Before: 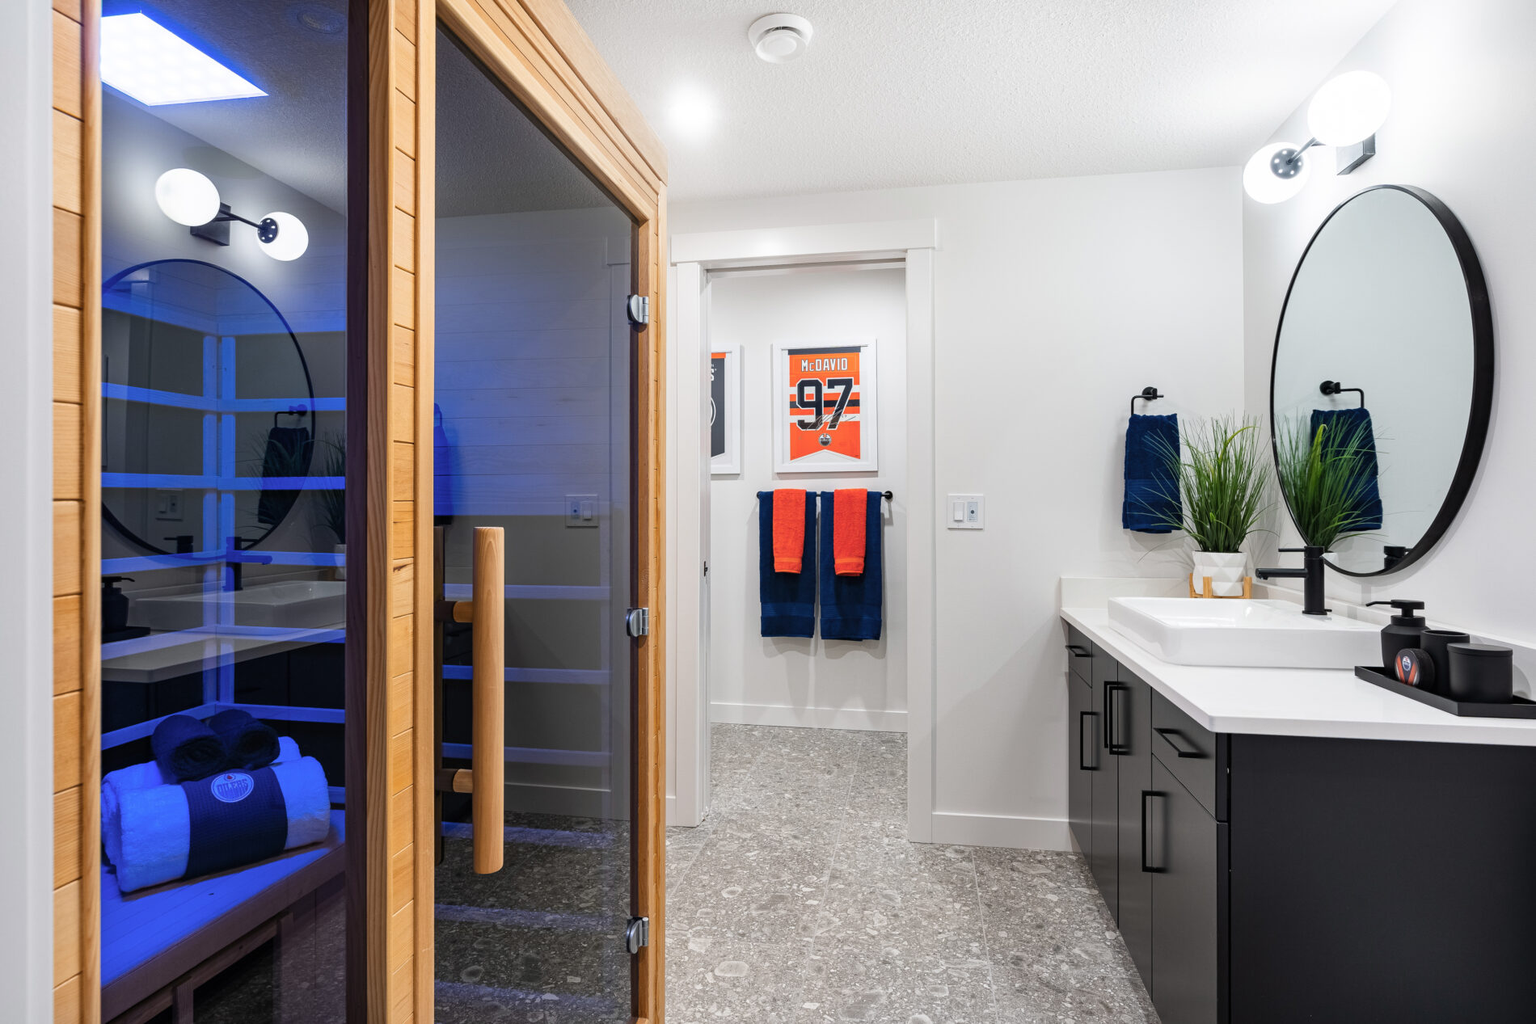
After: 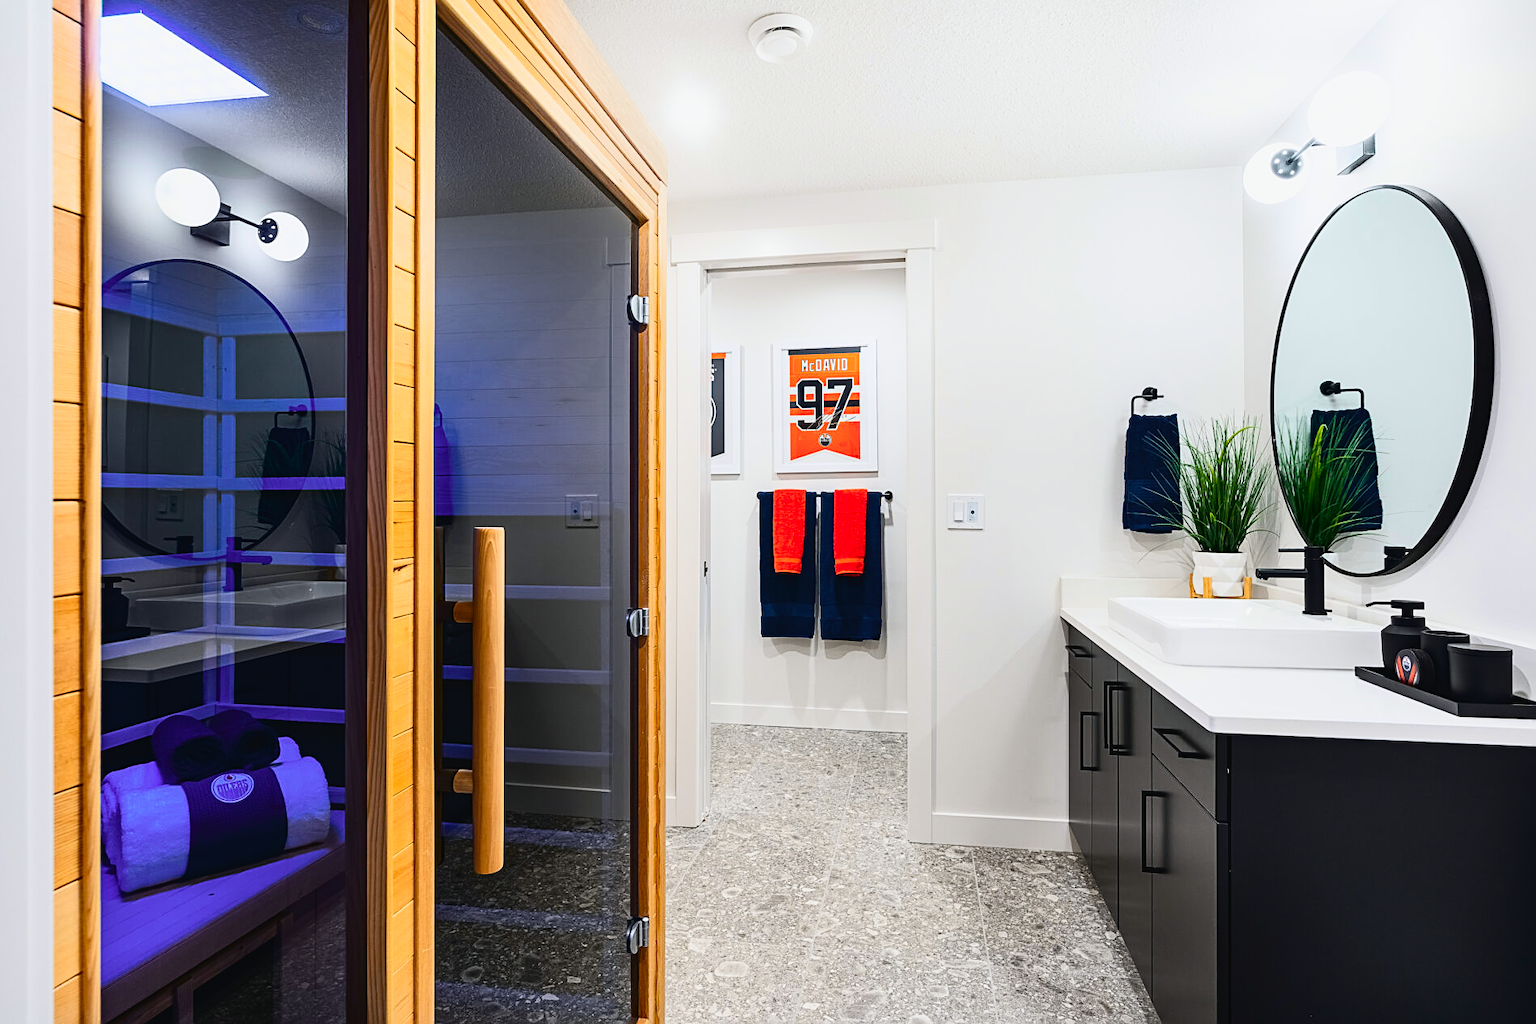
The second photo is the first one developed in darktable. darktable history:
tone equalizer: on, module defaults
tone curve: curves: ch0 [(0, 0.023) (0.132, 0.075) (0.251, 0.186) (0.463, 0.461) (0.662, 0.757) (0.854, 0.909) (1, 0.973)]; ch1 [(0, 0) (0.447, 0.411) (0.483, 0.469) (0.498, 0.496) (0.518, 0.514) (0.561, 0.579) (0.604, 0.645) (0.669, 0.73) (0.819, 0.93) (1, 1)]; ch2 [(0, 0) (0.307, 0.315) (0.425, 0.438) (0.483, 0.477) (0.503, 0.503) (0.526, 0.534) (0.567, 0.569) (0.617, 0.674) (0.703, 0.797) (0.985, 0.966)], color space Lab, independent channels
sharpen: on, module defaults
